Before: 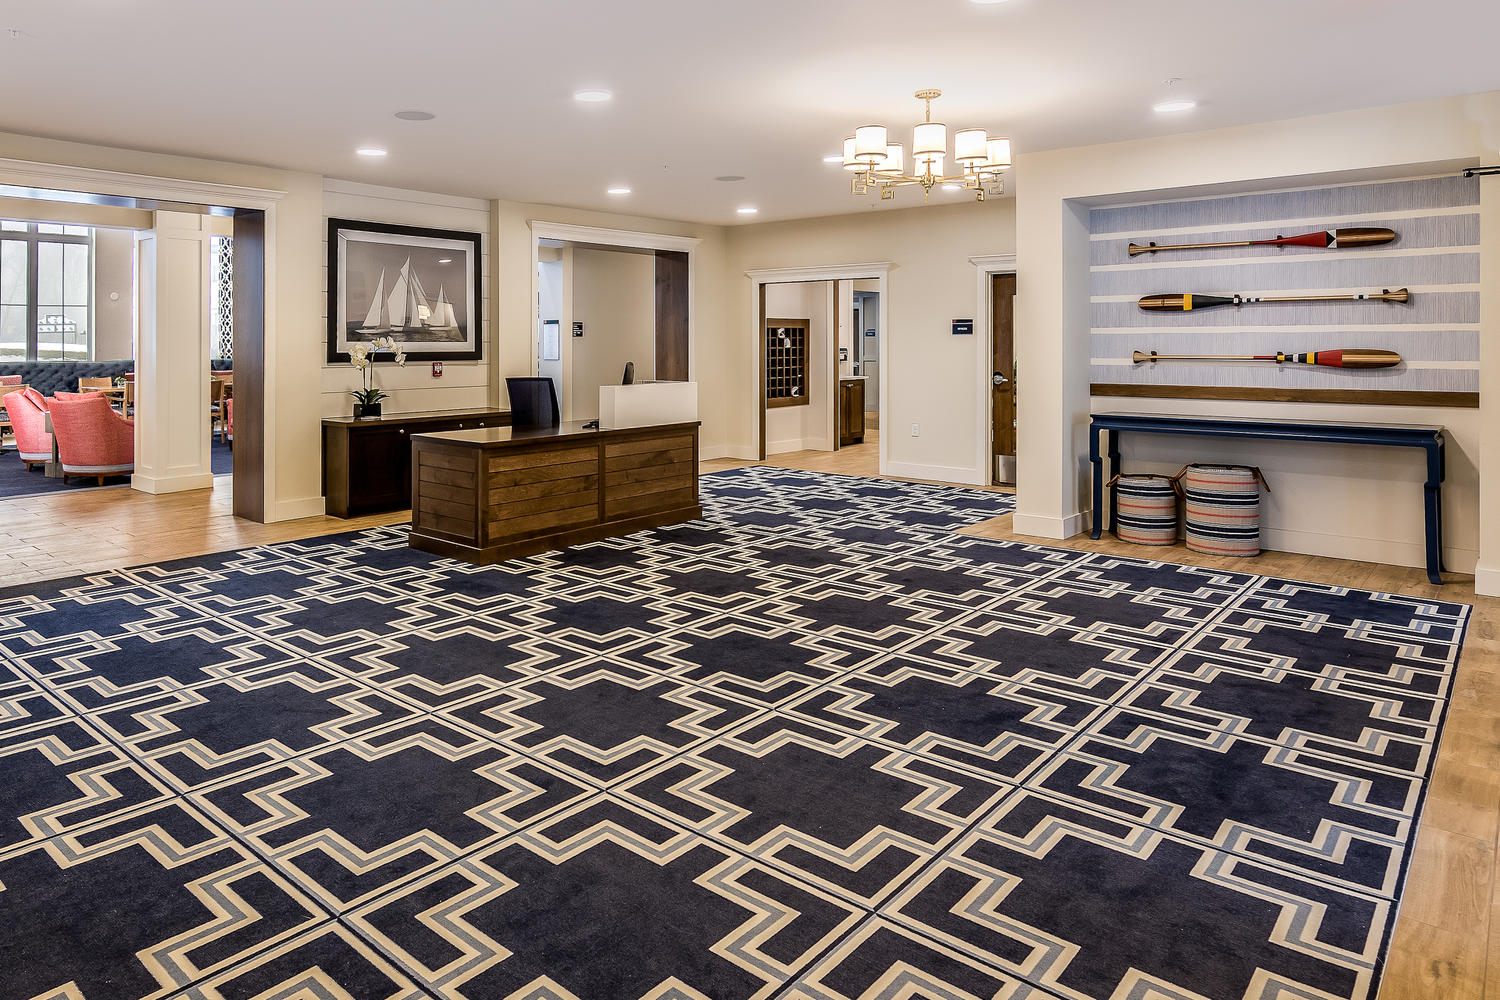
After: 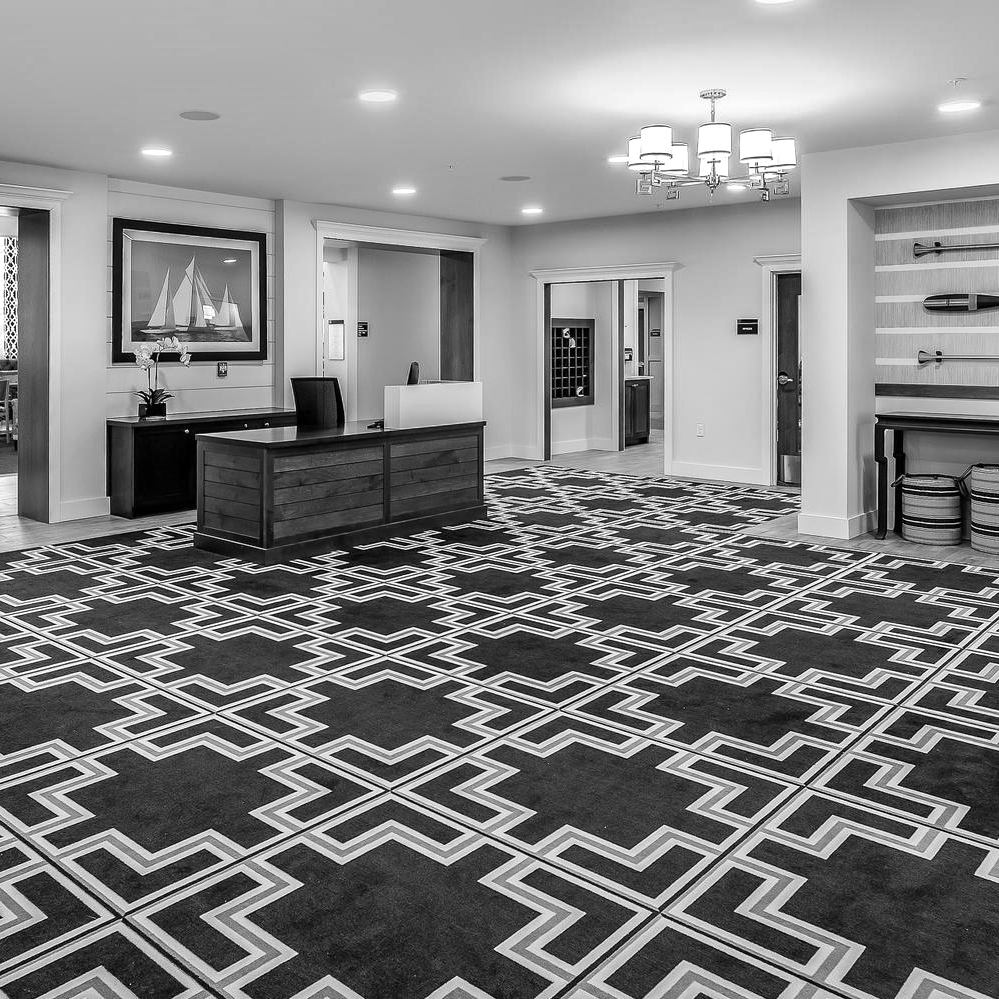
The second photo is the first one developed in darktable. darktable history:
exposure: exposure 0.236 EV, compensate highlight preservation false
monochrome: a -11.7, b 1.62, size 0.5, highlights 0.38
shadows and highlights: soften with gaussian
crop and rotate: left 14.385%, right 18.948%
